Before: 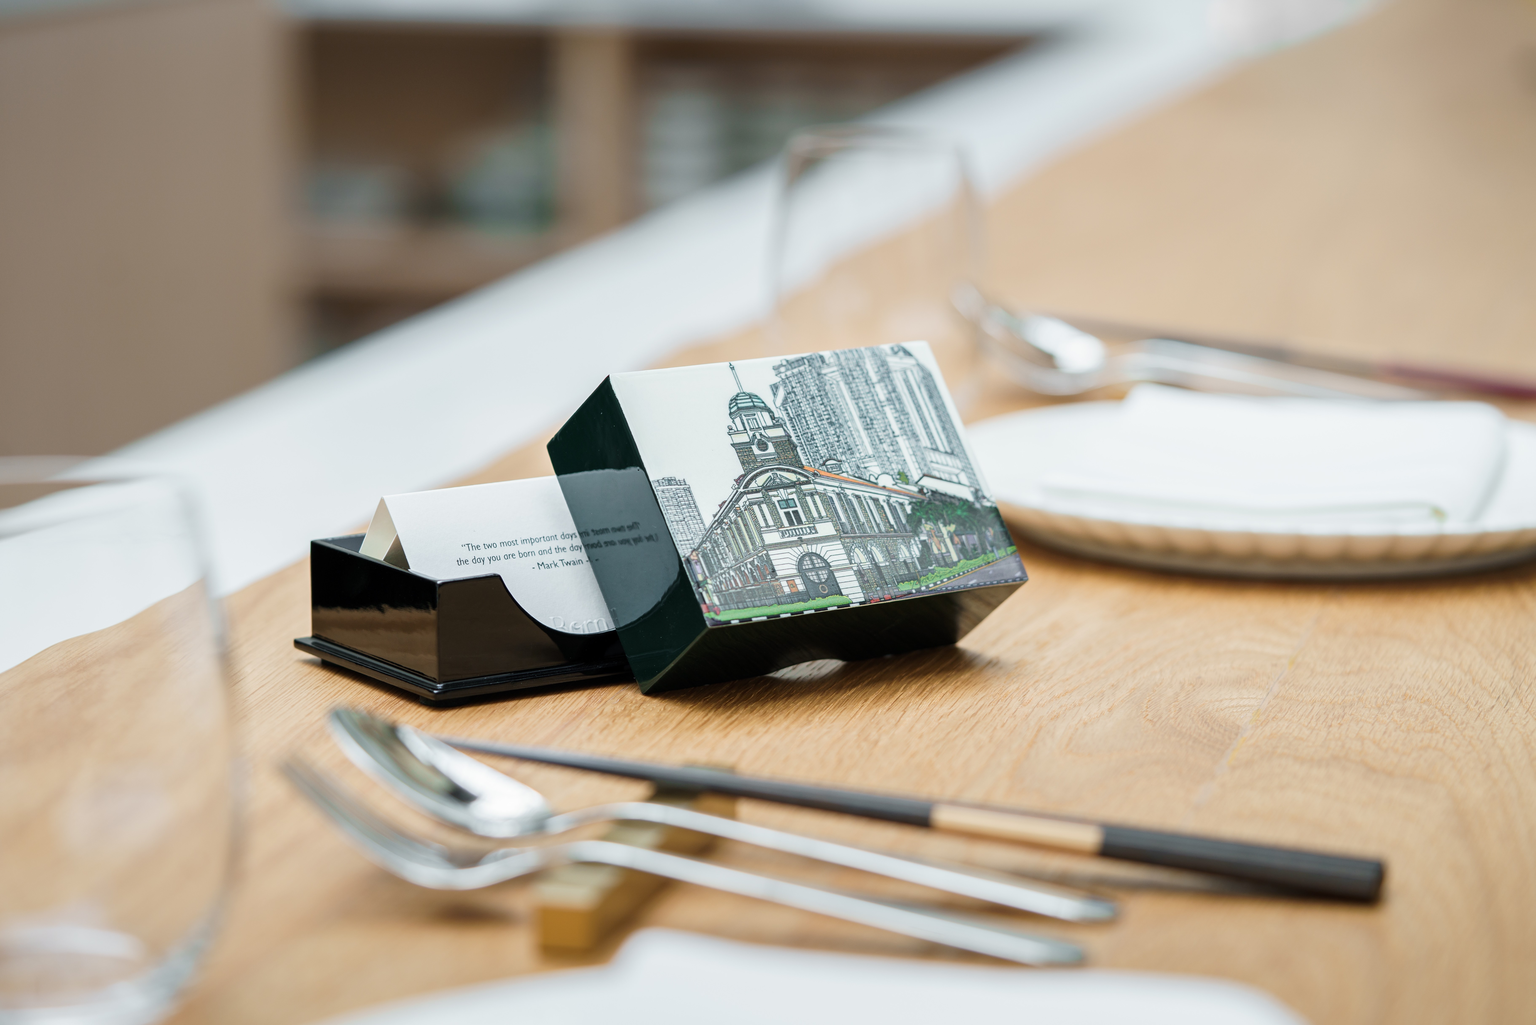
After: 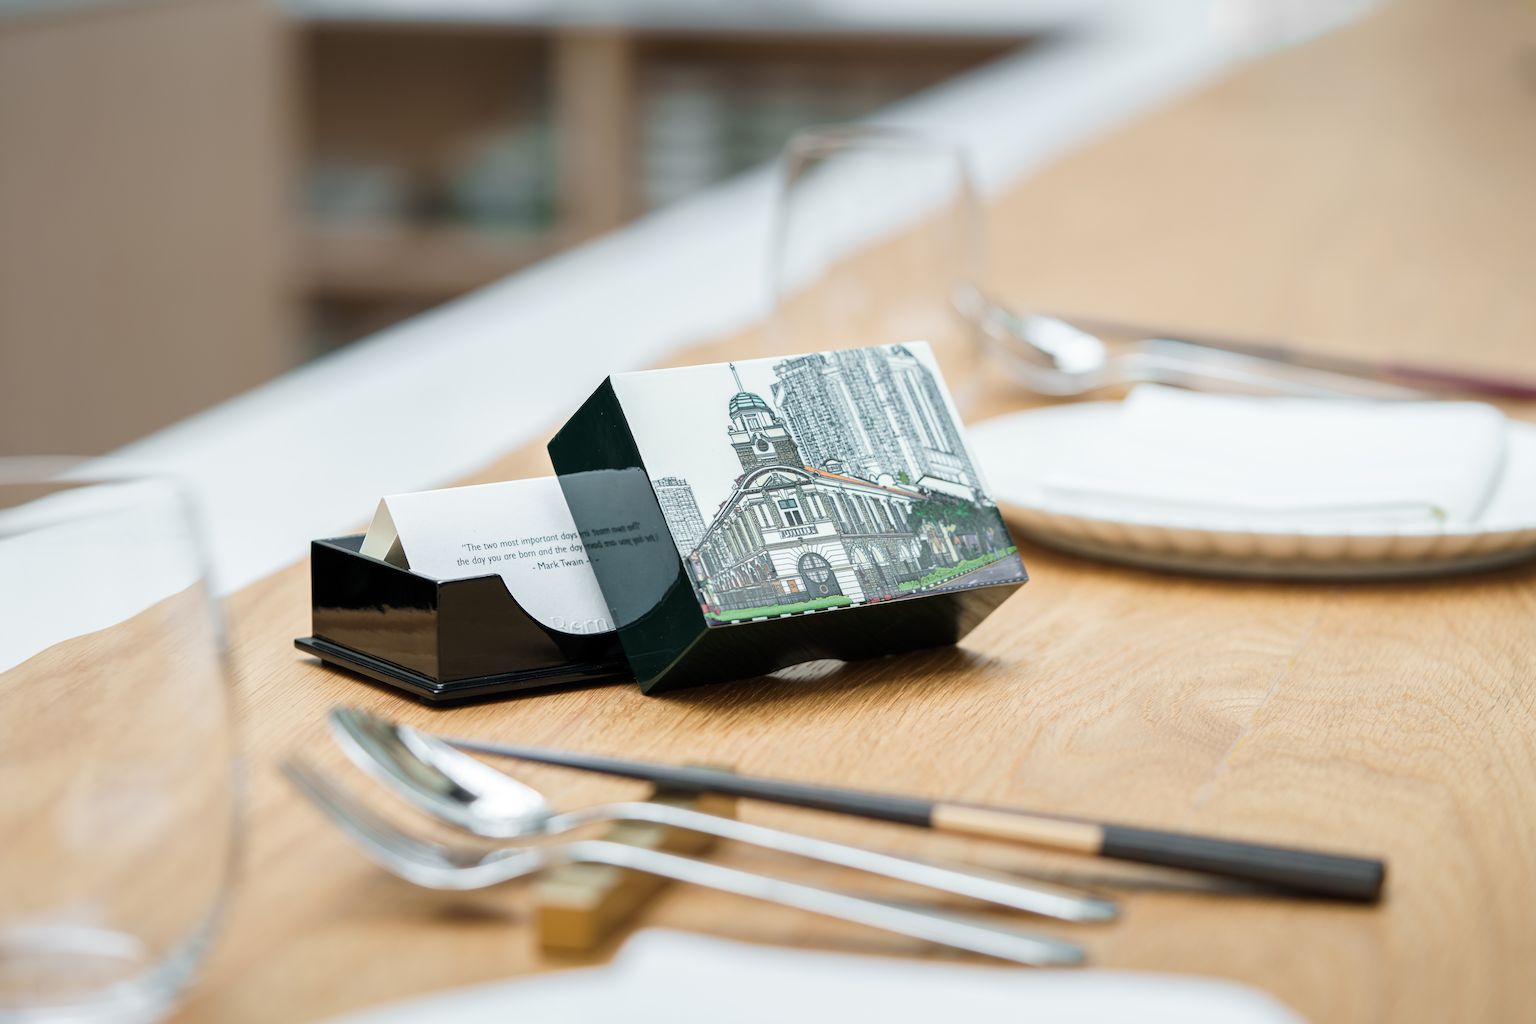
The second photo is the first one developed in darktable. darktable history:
shadows and highlights: shadows -10, white point adjustment 1.5, highlights 10
tone equalizer: on, module defaults
